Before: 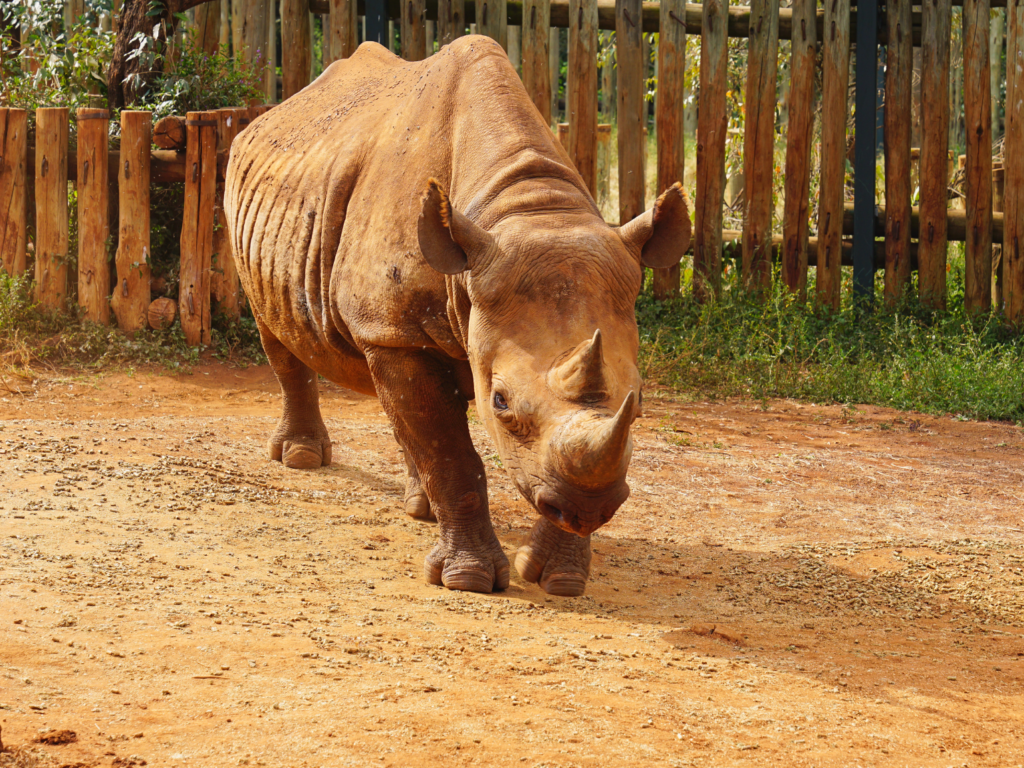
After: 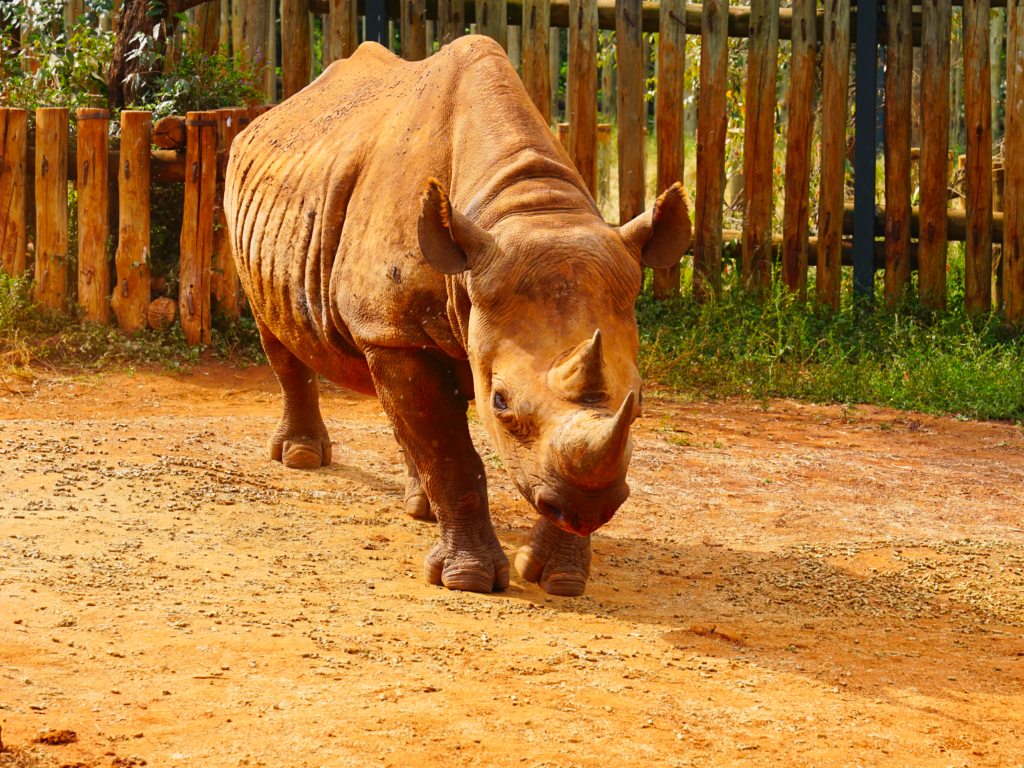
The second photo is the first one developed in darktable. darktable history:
contrast brightness saturation: contrast 0.095, saturation 0.283
